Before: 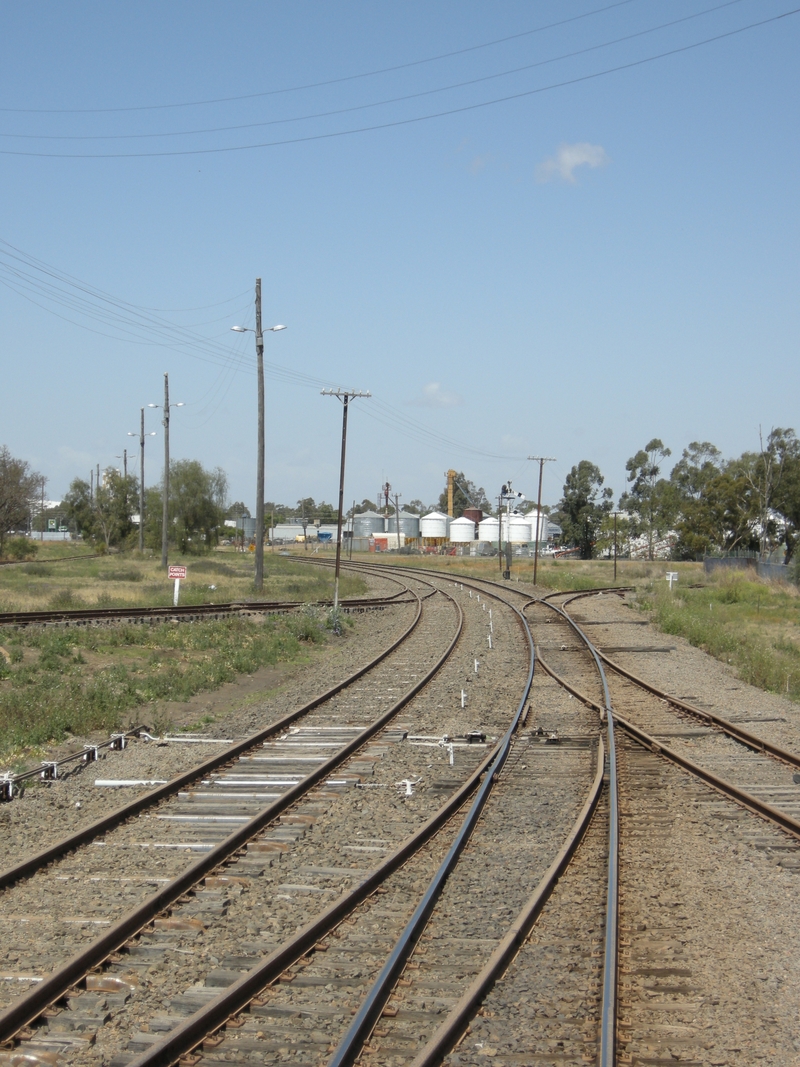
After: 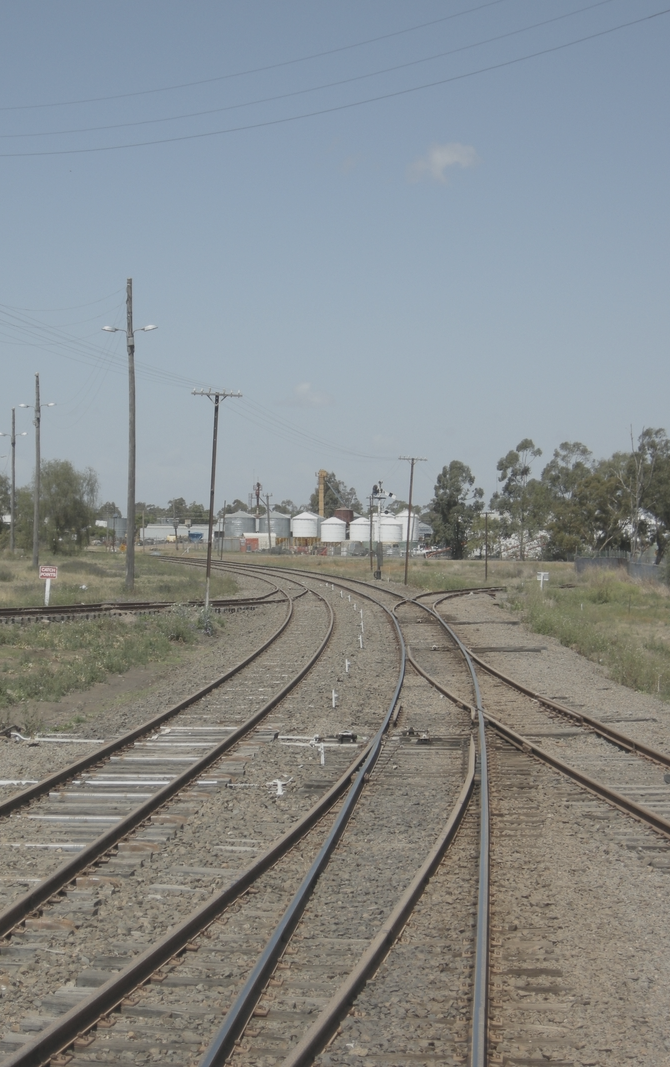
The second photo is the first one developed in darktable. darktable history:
contrast brightness saturation: contrast -0.26, saturation -0.43
crop: left 16.145%
